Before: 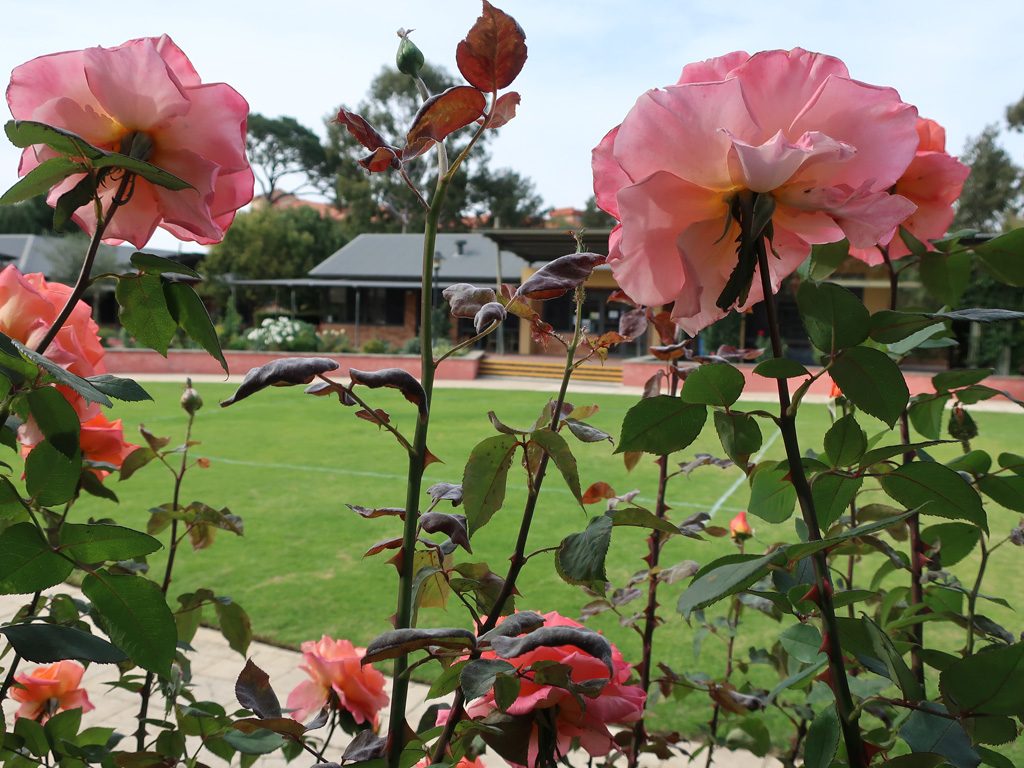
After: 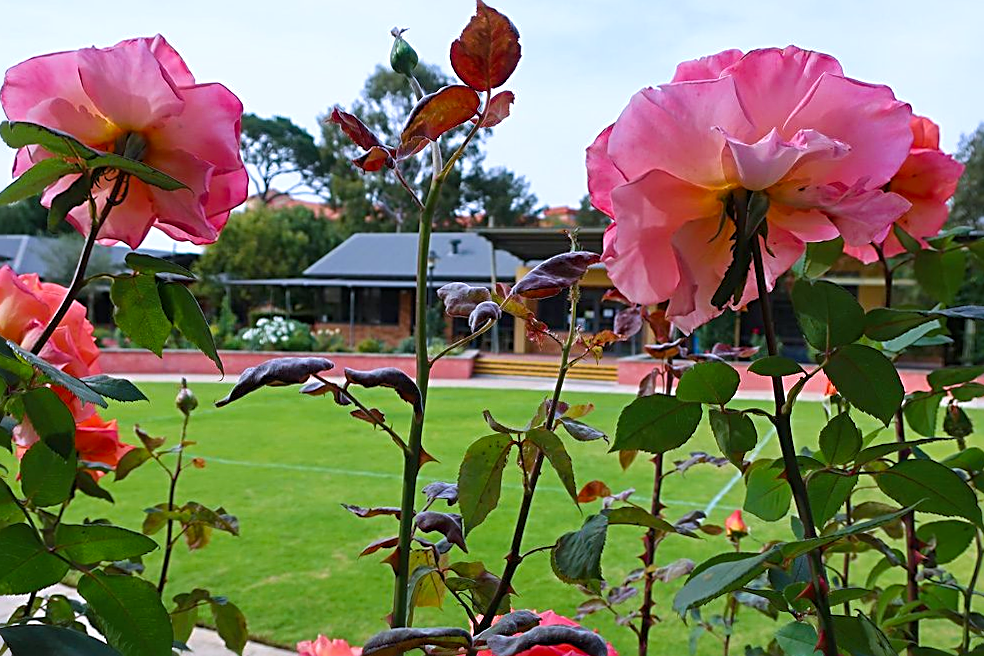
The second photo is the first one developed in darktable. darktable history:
color balance: input saturation 80.07%
contrast brightness saturation: saturation 0.13
crop and rotate: angle 0.2°, left 0.275%, right 3.127%, bottom 14.18%
white balance: red 0.967, blue 1.119, emerald 0.756
velvia: strength 51%, mid-tones bias 0.51
sharpen: radius 2.584, amount 0.688
